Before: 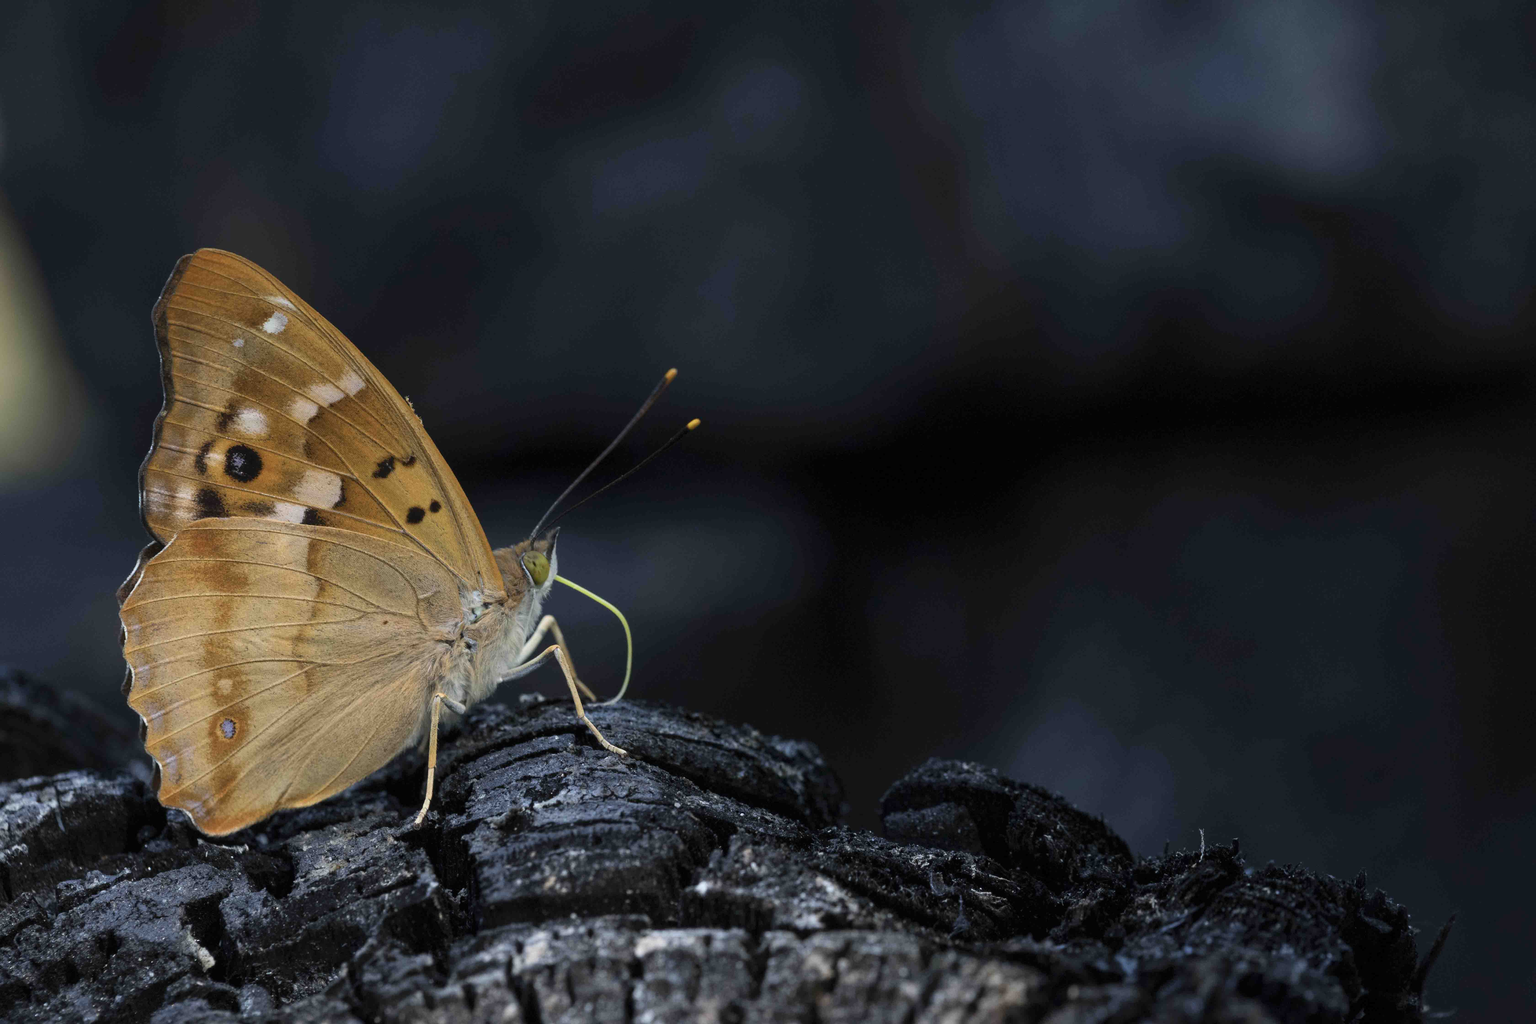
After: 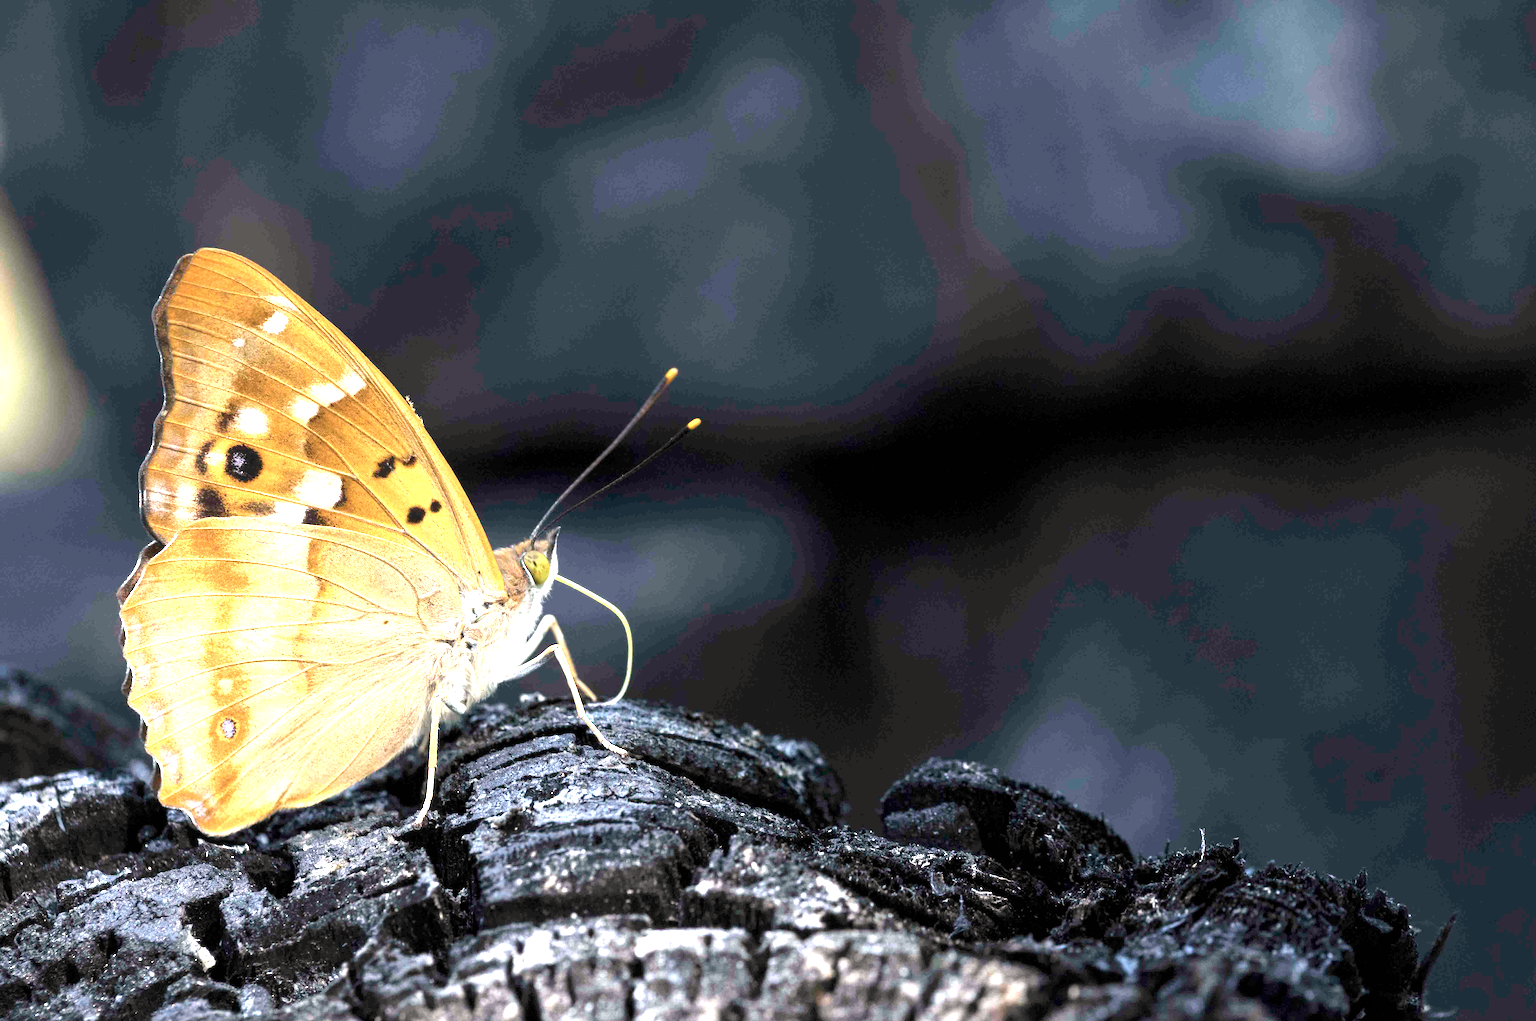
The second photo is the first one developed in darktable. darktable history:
crop: top 0.088%, bottom 0.193%
color correction: highlights a* 5.58, highlights b* 5.19, saturation 0.645
color balance rgb: perceptual saturation grading › global saturation 25.021%, global vibrance 20%
exposure: black level correction 0, exposure 0.938 EV, compensate exposure bias true, compensate highlight preservation false
